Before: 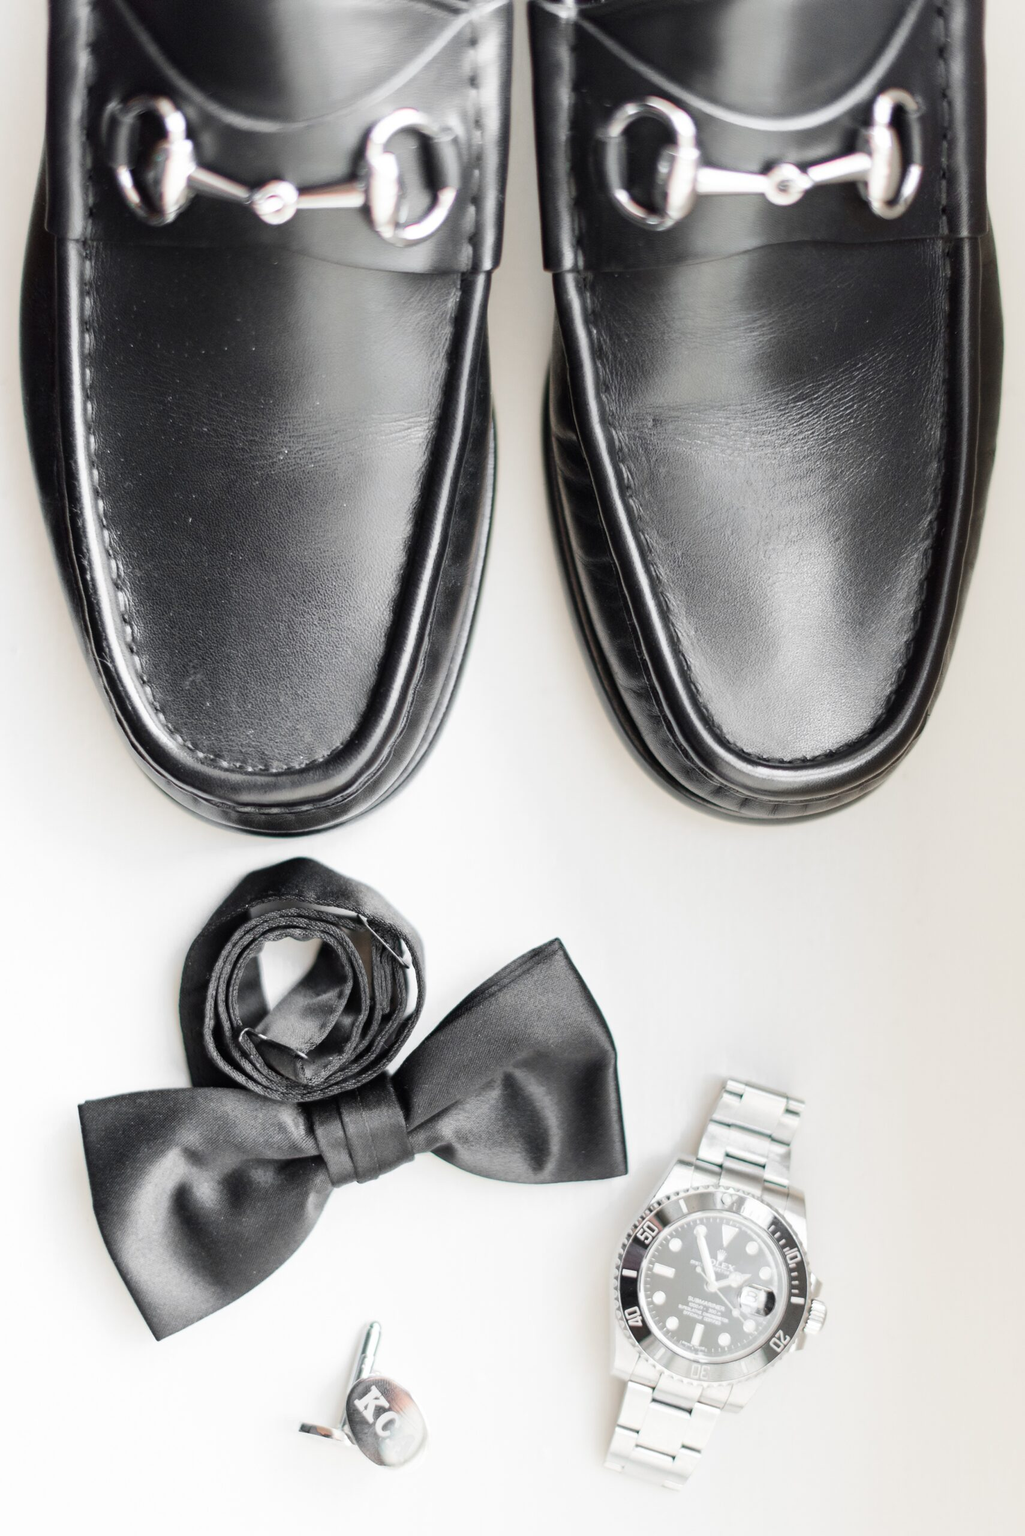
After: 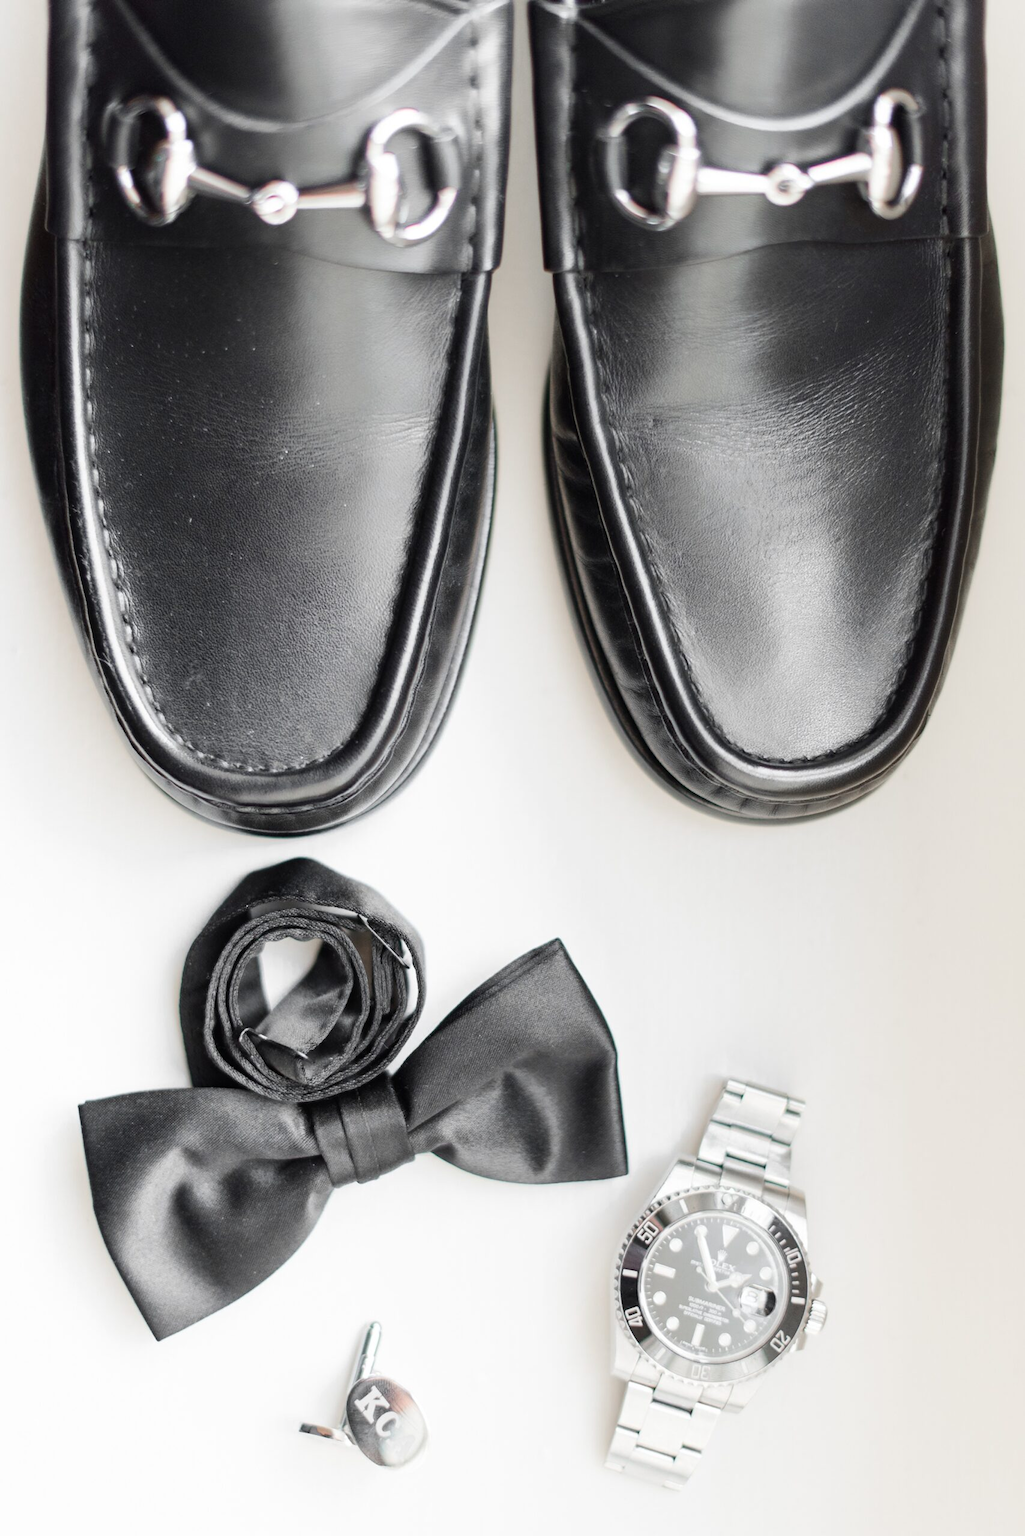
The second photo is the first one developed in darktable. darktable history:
color correction: highlights b* -0.05, saturation 0.993
